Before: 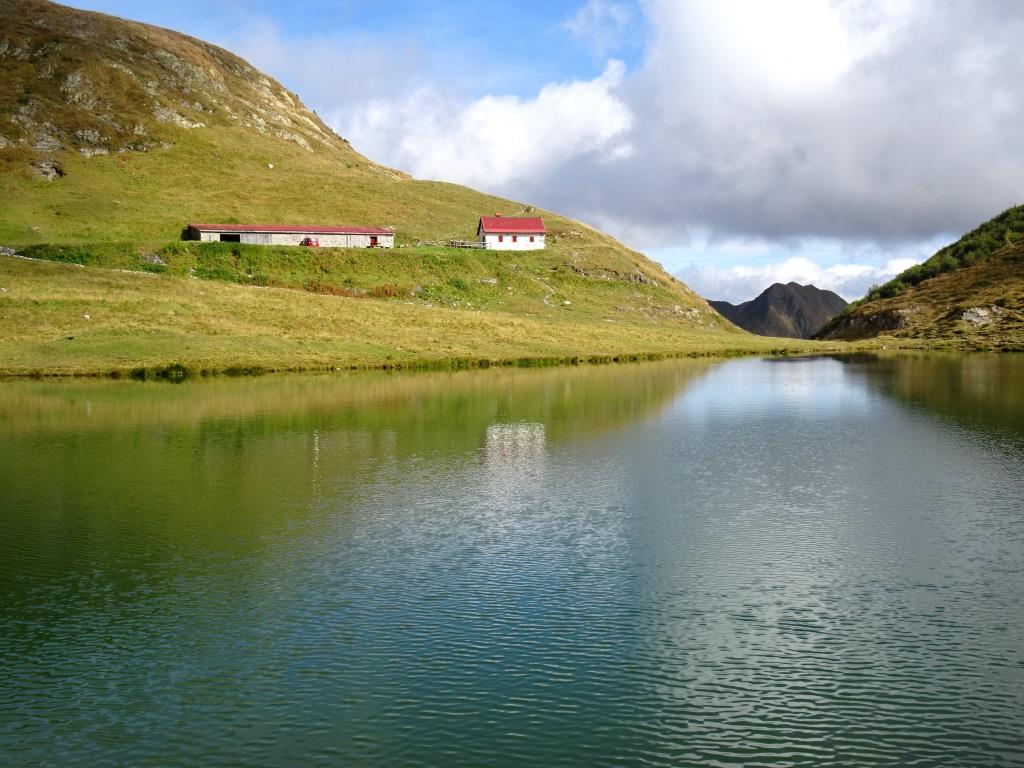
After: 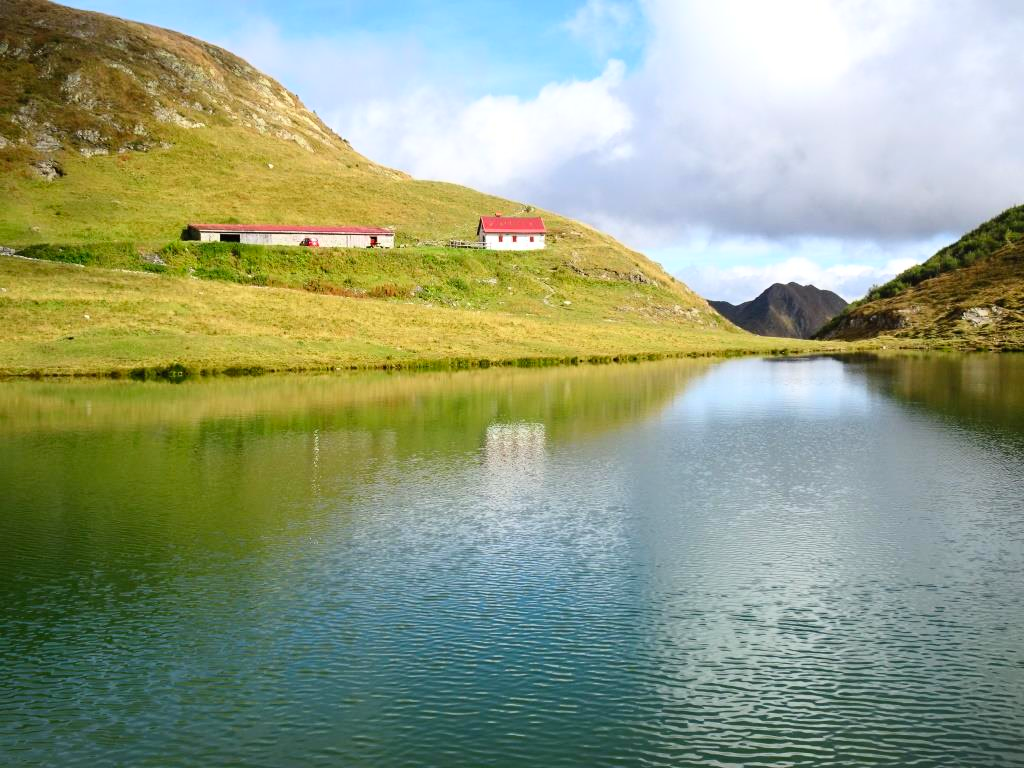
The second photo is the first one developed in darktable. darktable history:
contrast brightness saturation: contrast 0.196, brightness 0.156, saturation 0.217
